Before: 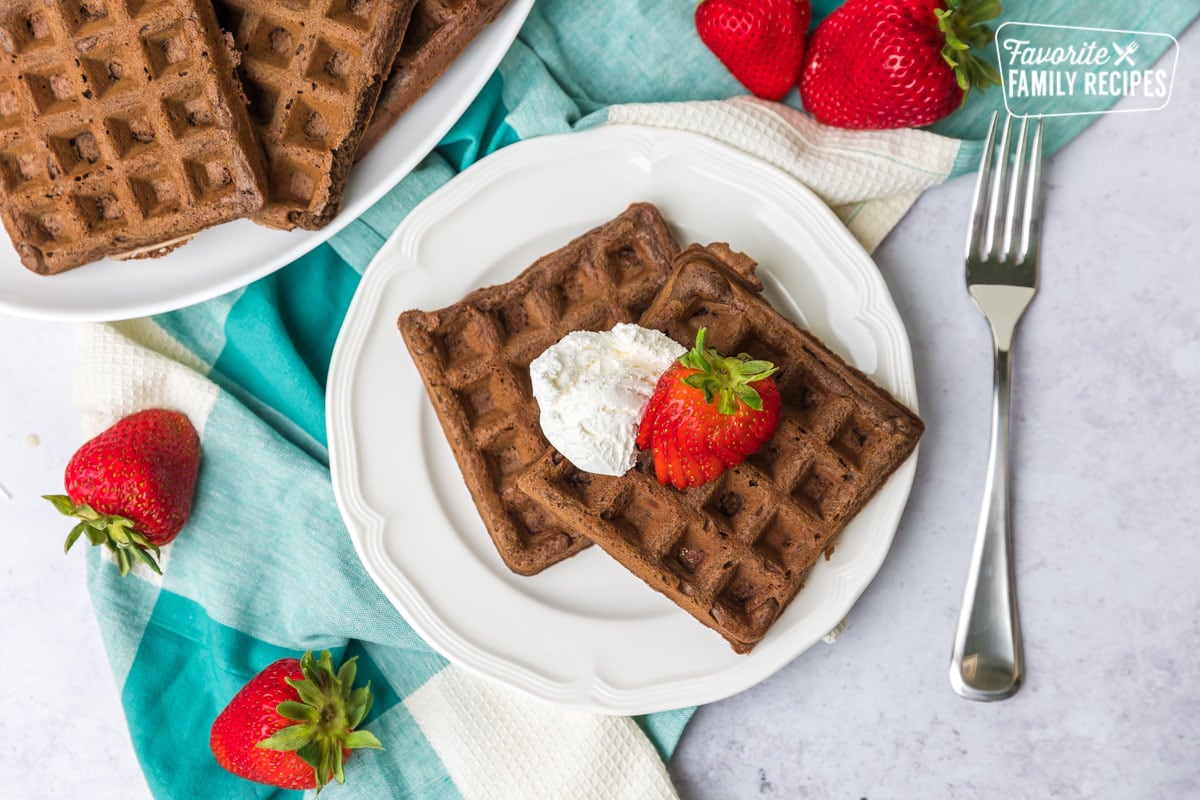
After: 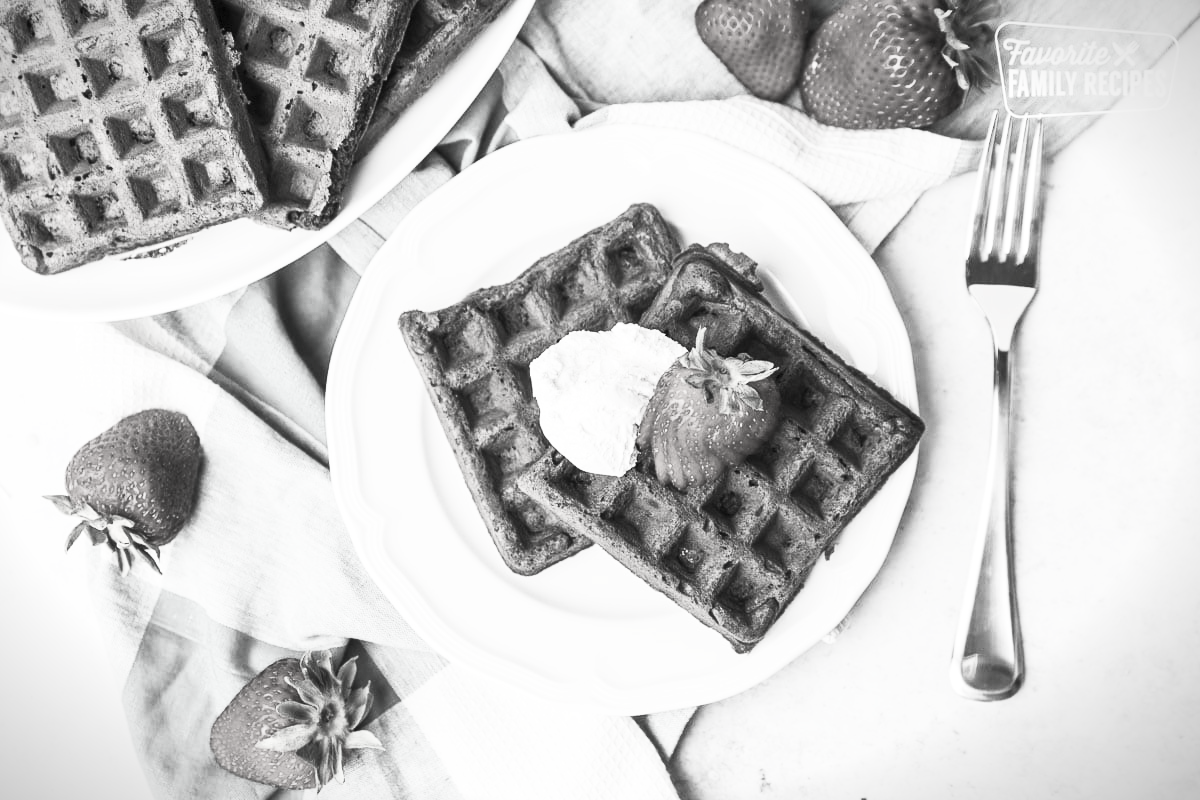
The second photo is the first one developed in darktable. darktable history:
contrast brightness saturation: contrast 0.542, brightness 0.485, saturation -0.985
vignetting: fall-off start 100.07%, center (-0.031, -0.044), width/height ratio 1.305
